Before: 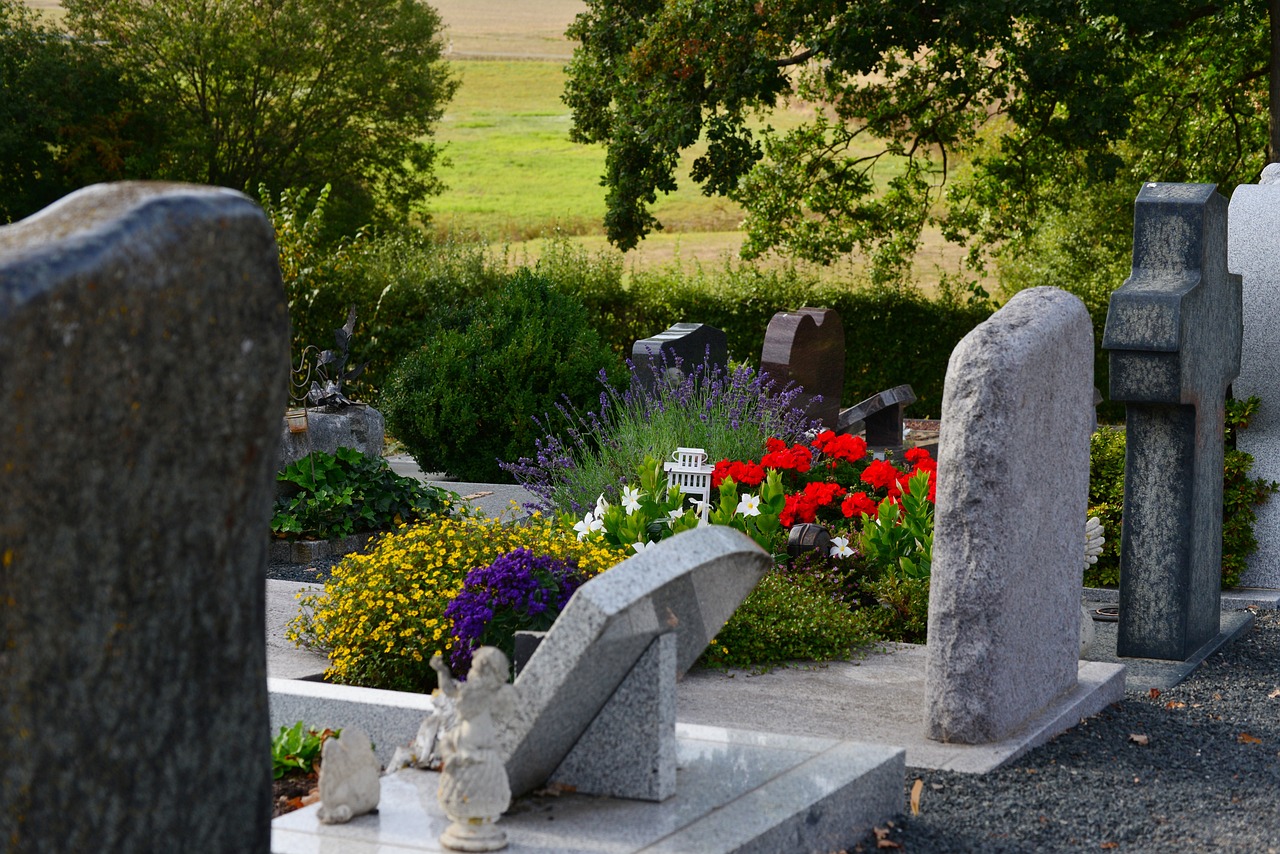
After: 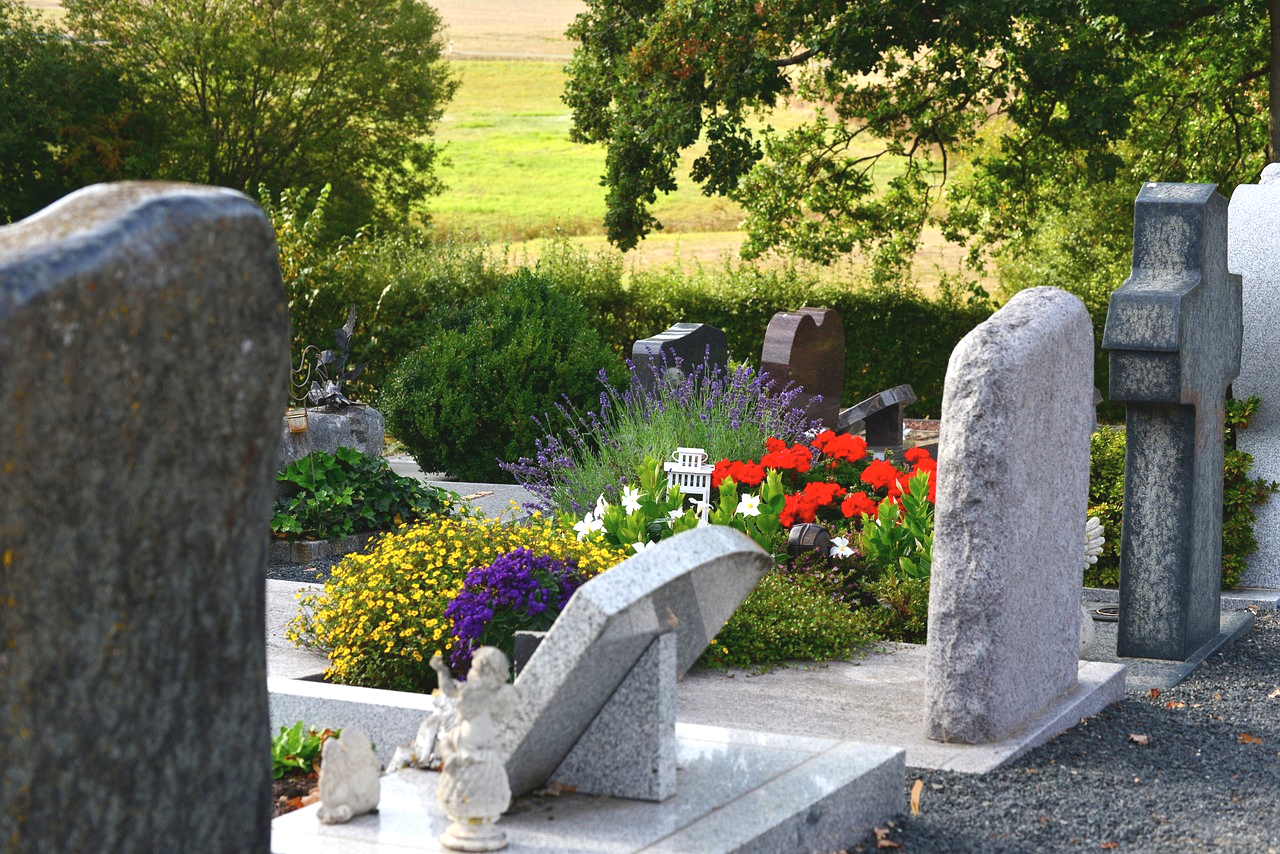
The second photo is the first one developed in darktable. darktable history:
exposure: black level correction 0, exposure 0.9 EV, compensate highlight preservation false
contrast brightness saturation: contrast -0.1, saturation -0.1
